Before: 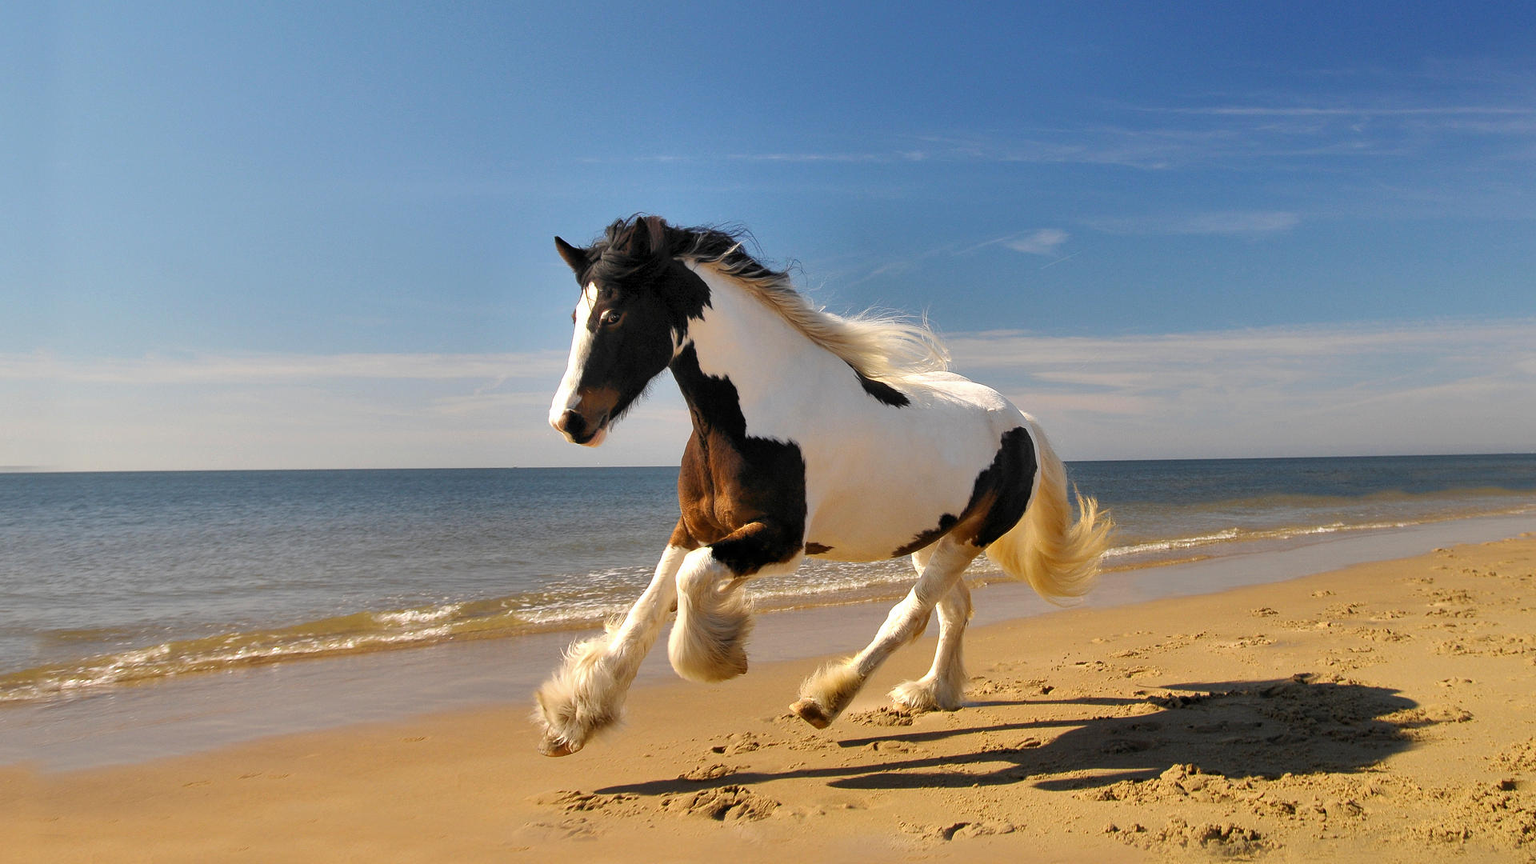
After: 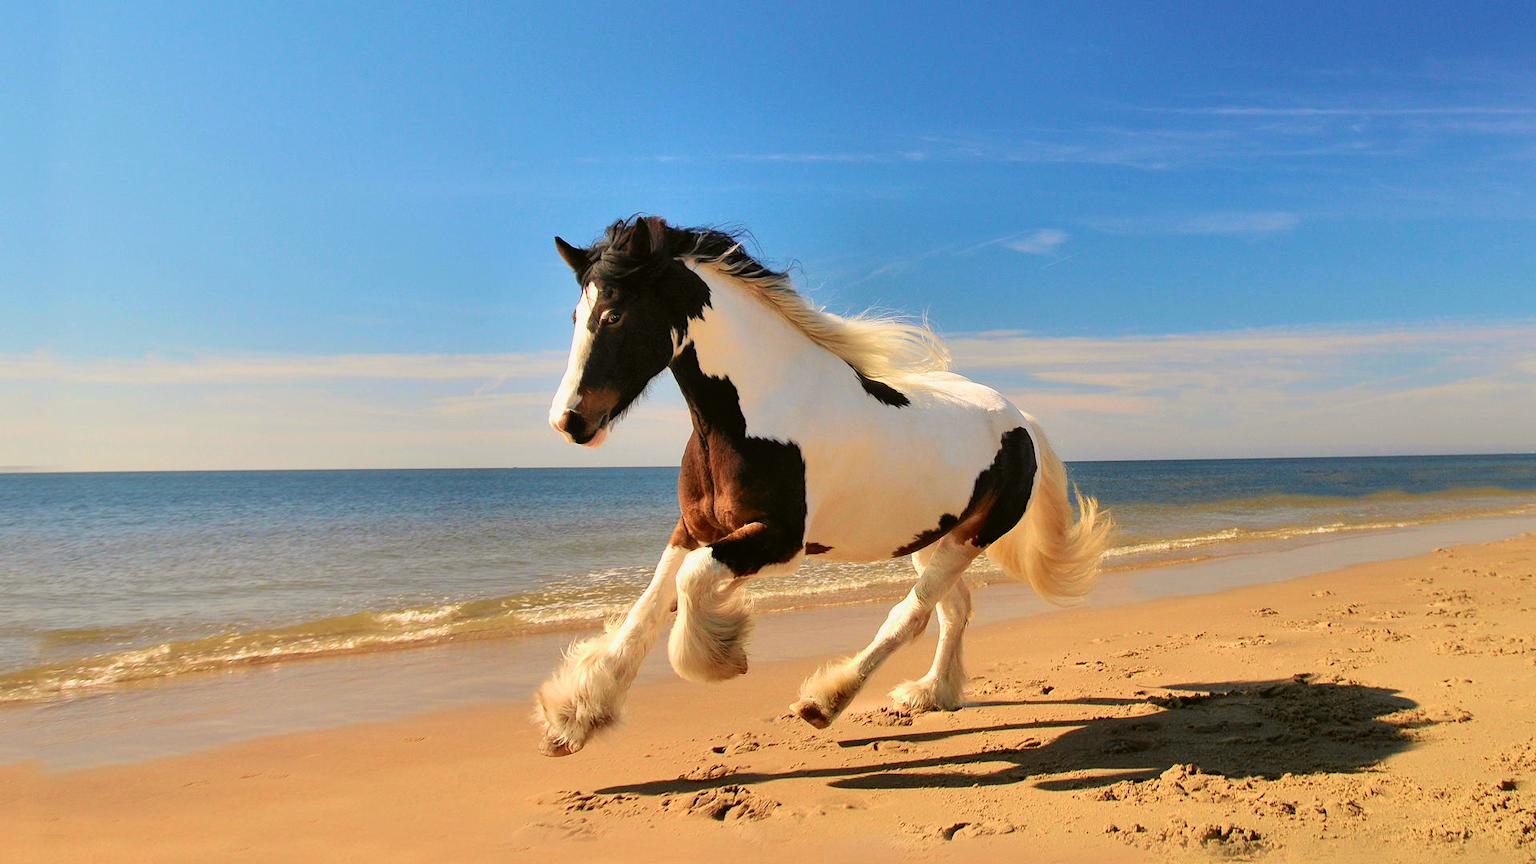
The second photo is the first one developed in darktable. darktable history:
tone curve: curves: ch0 [(0, 0.021) (0.049, 0.044) (0.152, 0.14) (0.328, 0.377) (0.473, 0.543) (0.641, 0.705) (0.868, 0.887) (1, 0.969)]; ch1 [(0, 0) (0.322, 0.328) (0.43, 0.425) (0.474, 0.466) (0.502, 0.503) (0.522, 0.526) (0.564, 0.591) (0.602, 0.632) (0.677, 0.701) (0.859, 0.885) (1, 1)]; ch2 [(0, 0) (0.33, 0.301) (0.447, 0.44) (0.487, 0.496) (0.502, 0.516) (0.535, 0.554) (0.565, 0.598) (0.618, 0.629) (1, 1)], color space Lab, independent channels, preserve colors none
velvia: strength 36.57%
